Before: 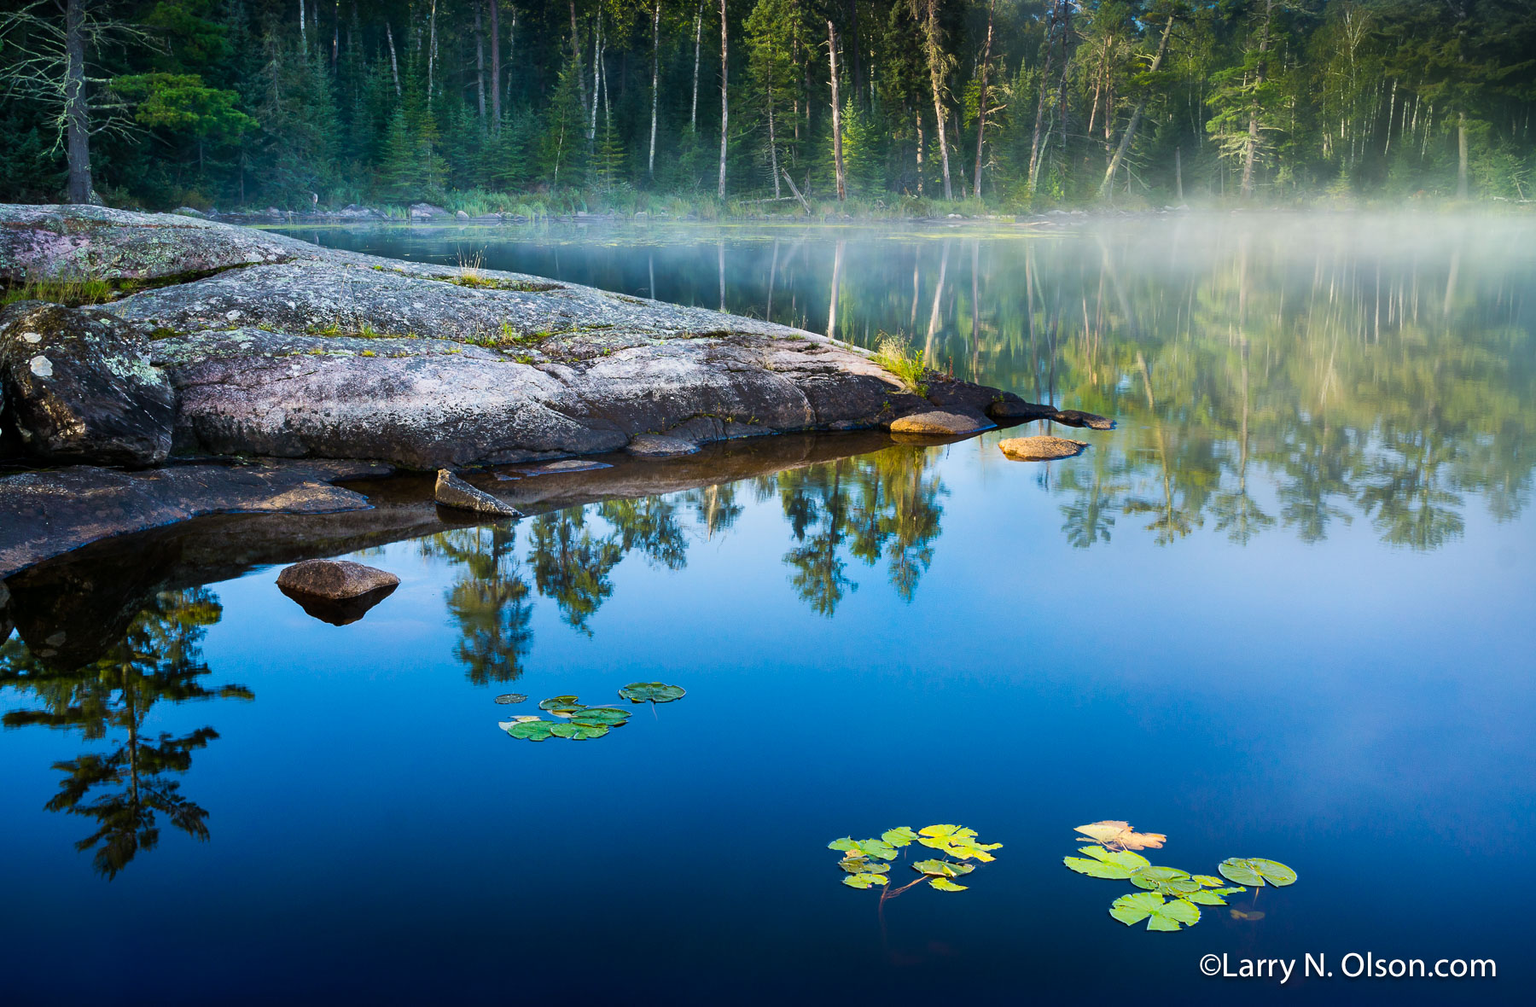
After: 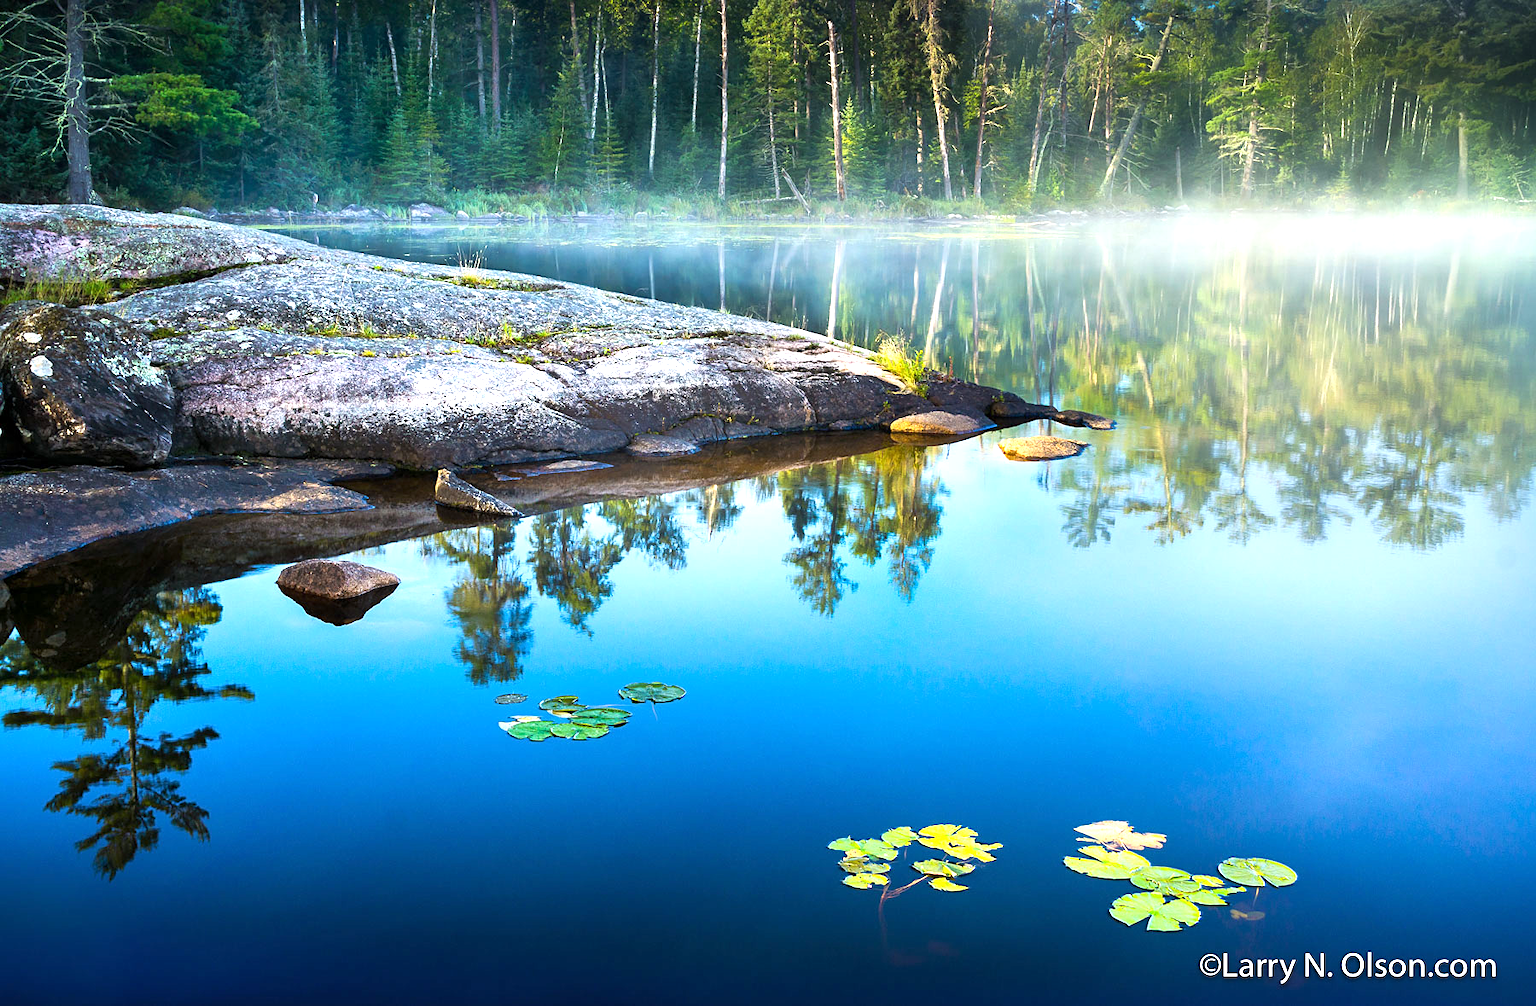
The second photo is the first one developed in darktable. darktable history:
exposure: exposure 0.921 EV, compensate highlight preservation false
sharpen: amount 0.2
